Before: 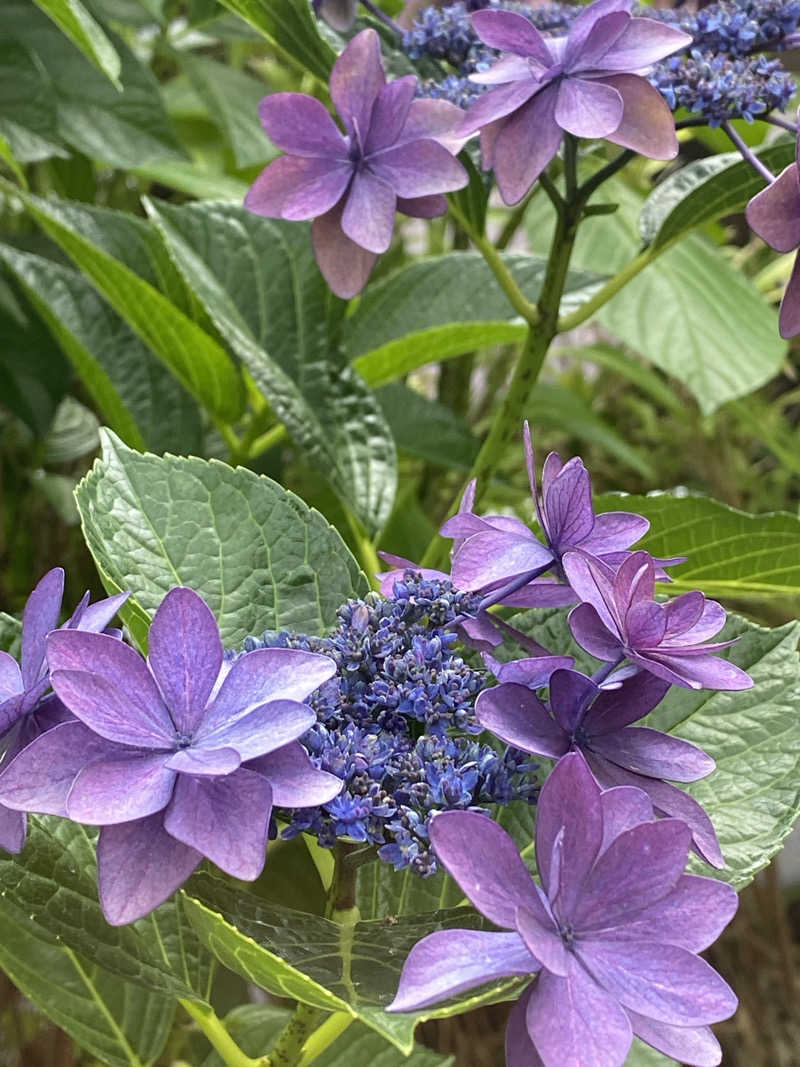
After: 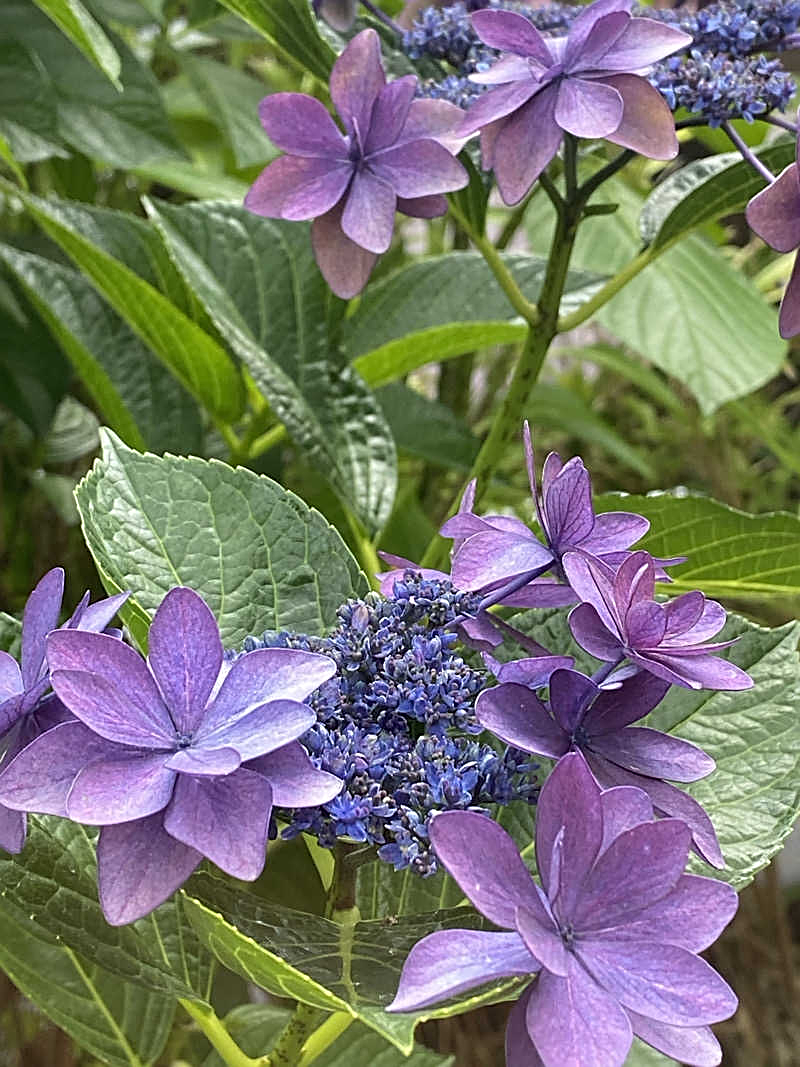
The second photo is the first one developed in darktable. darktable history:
sharpen: amount 0.581
